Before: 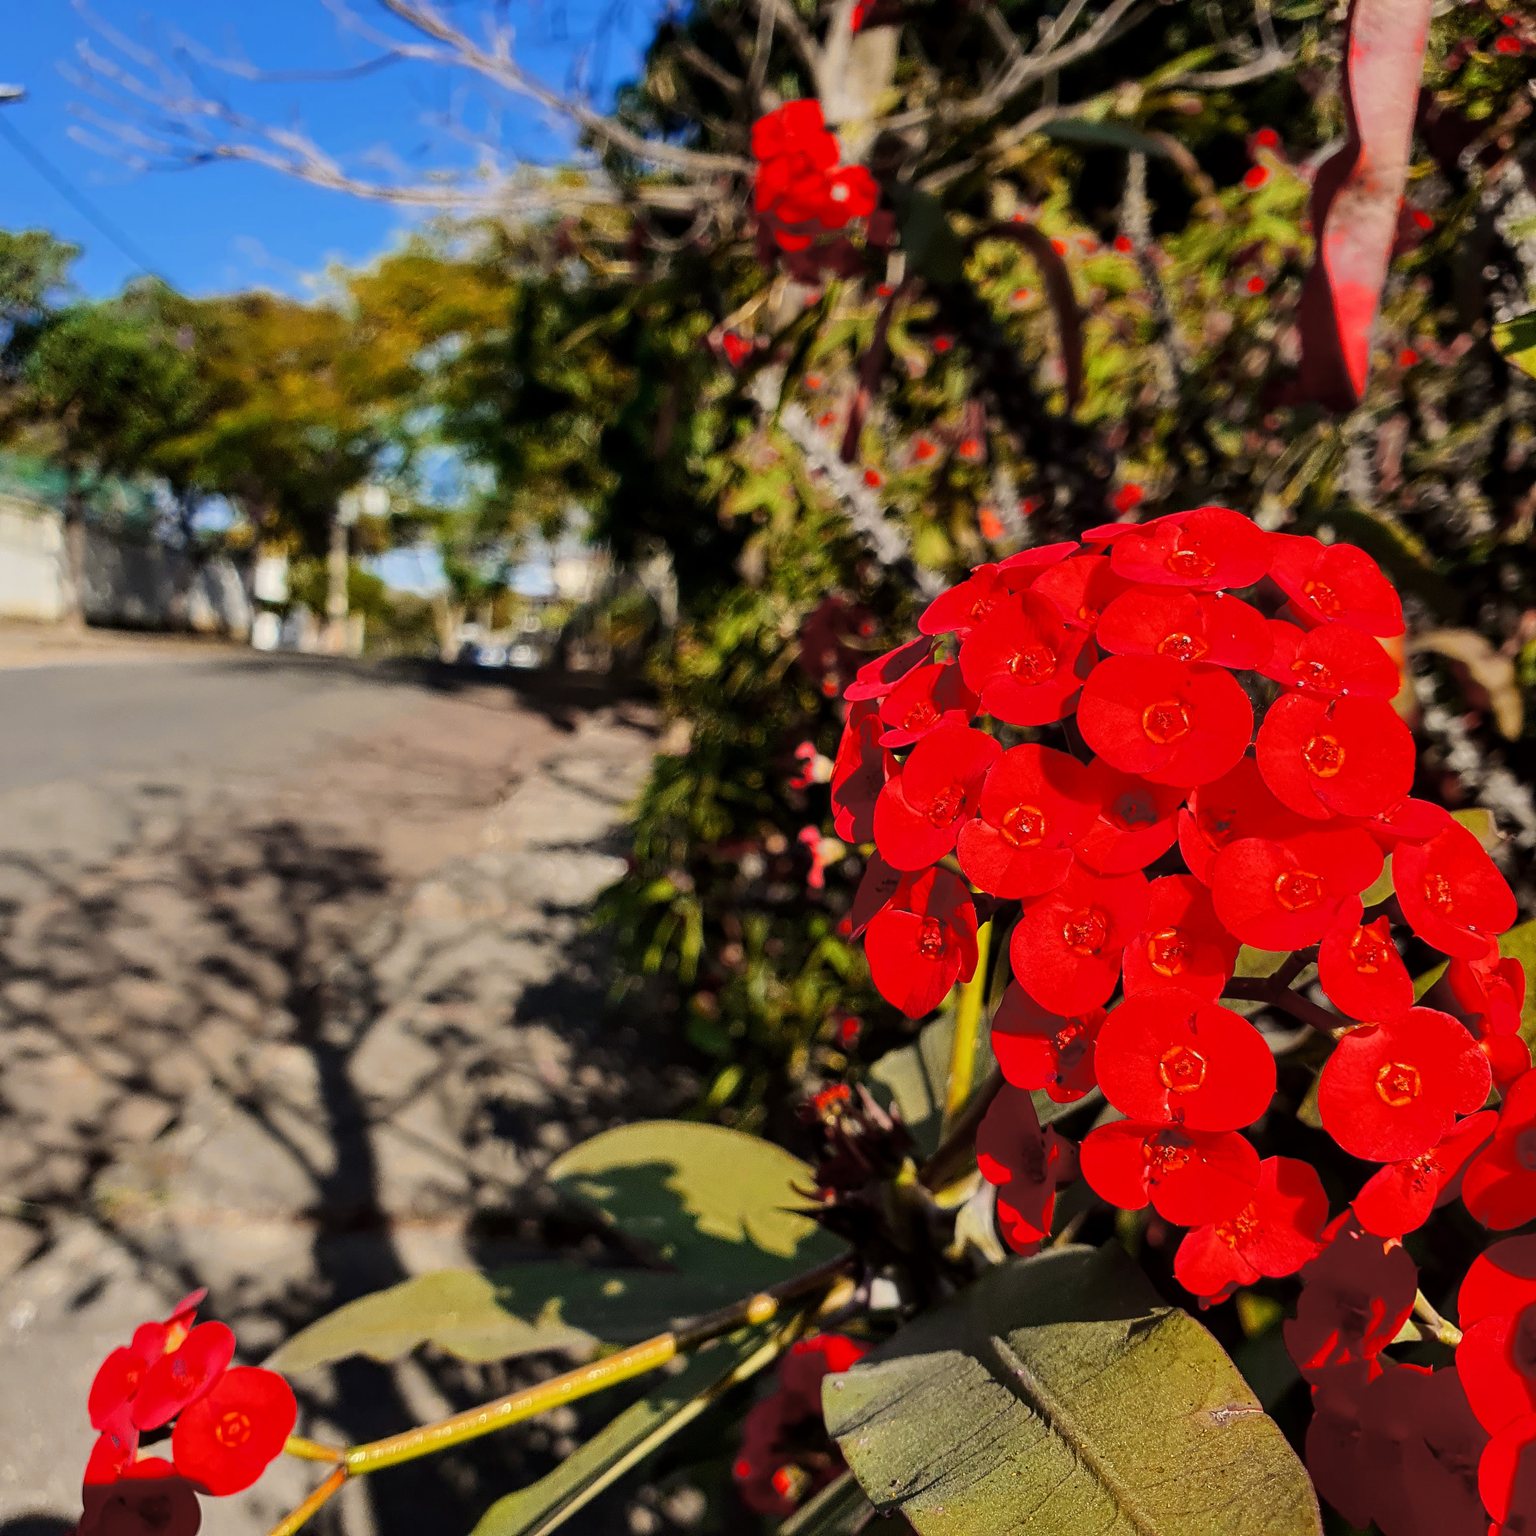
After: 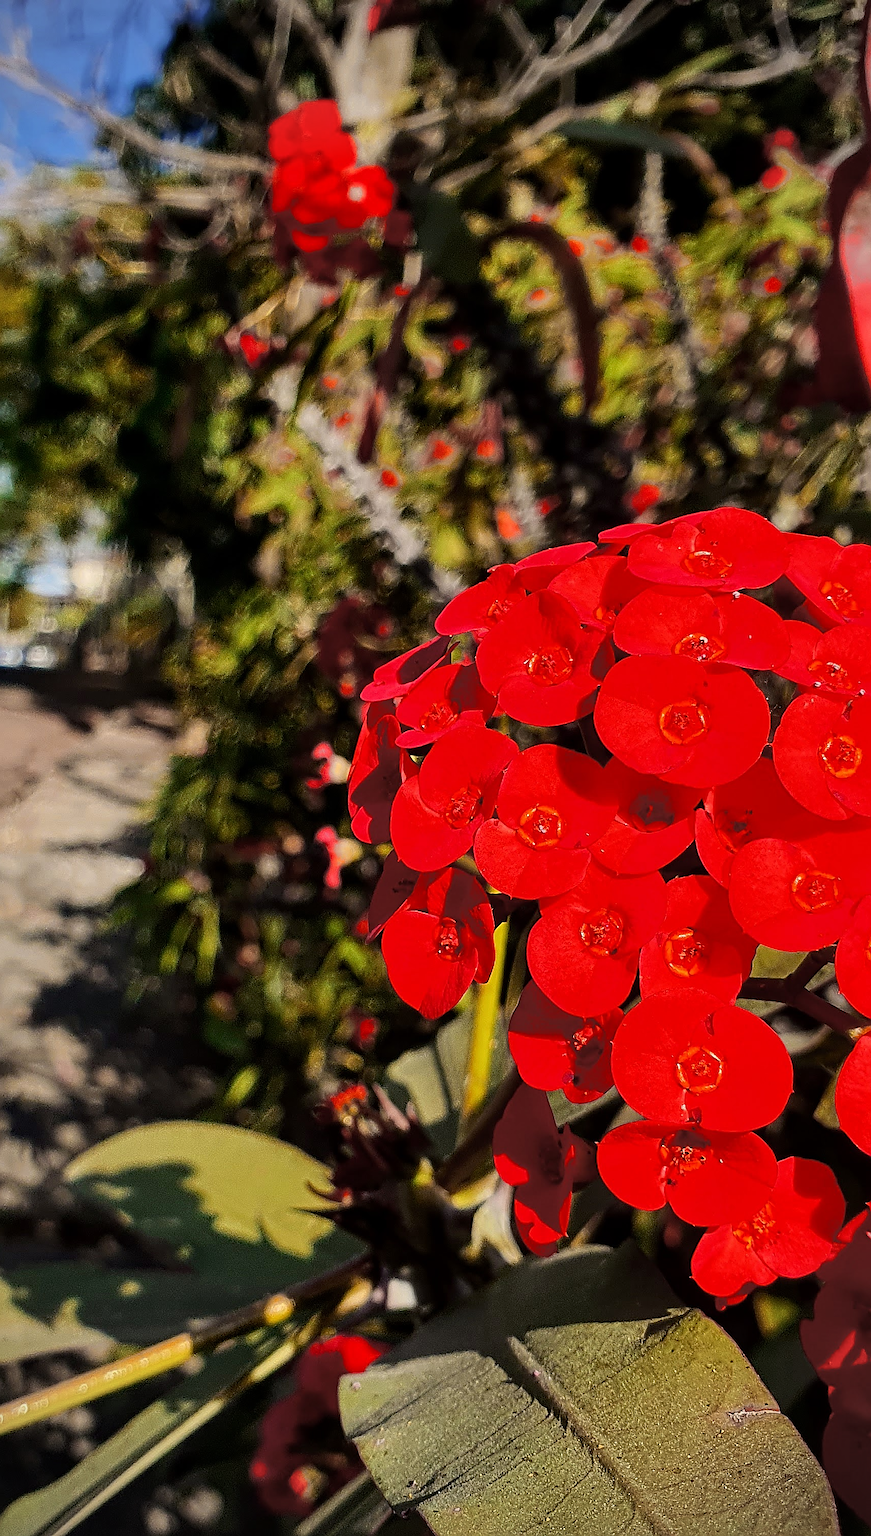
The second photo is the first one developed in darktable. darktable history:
sharpen: radius 1.389, amount 1.263, threshold 0.826
crop: left 31.508%, top 0.004%, right 11.726%
vignetting: on, module defaults
